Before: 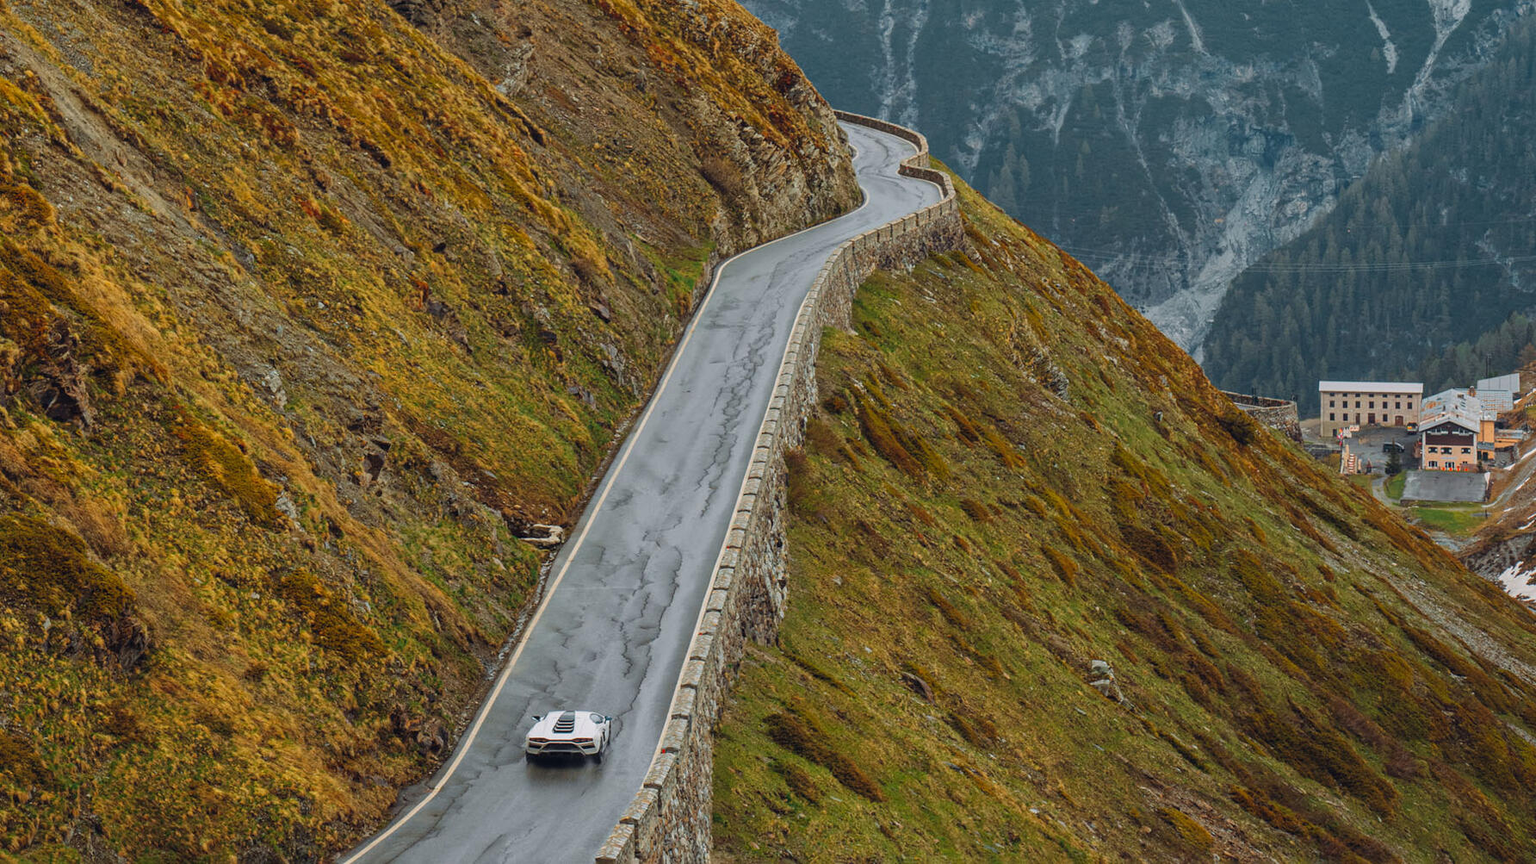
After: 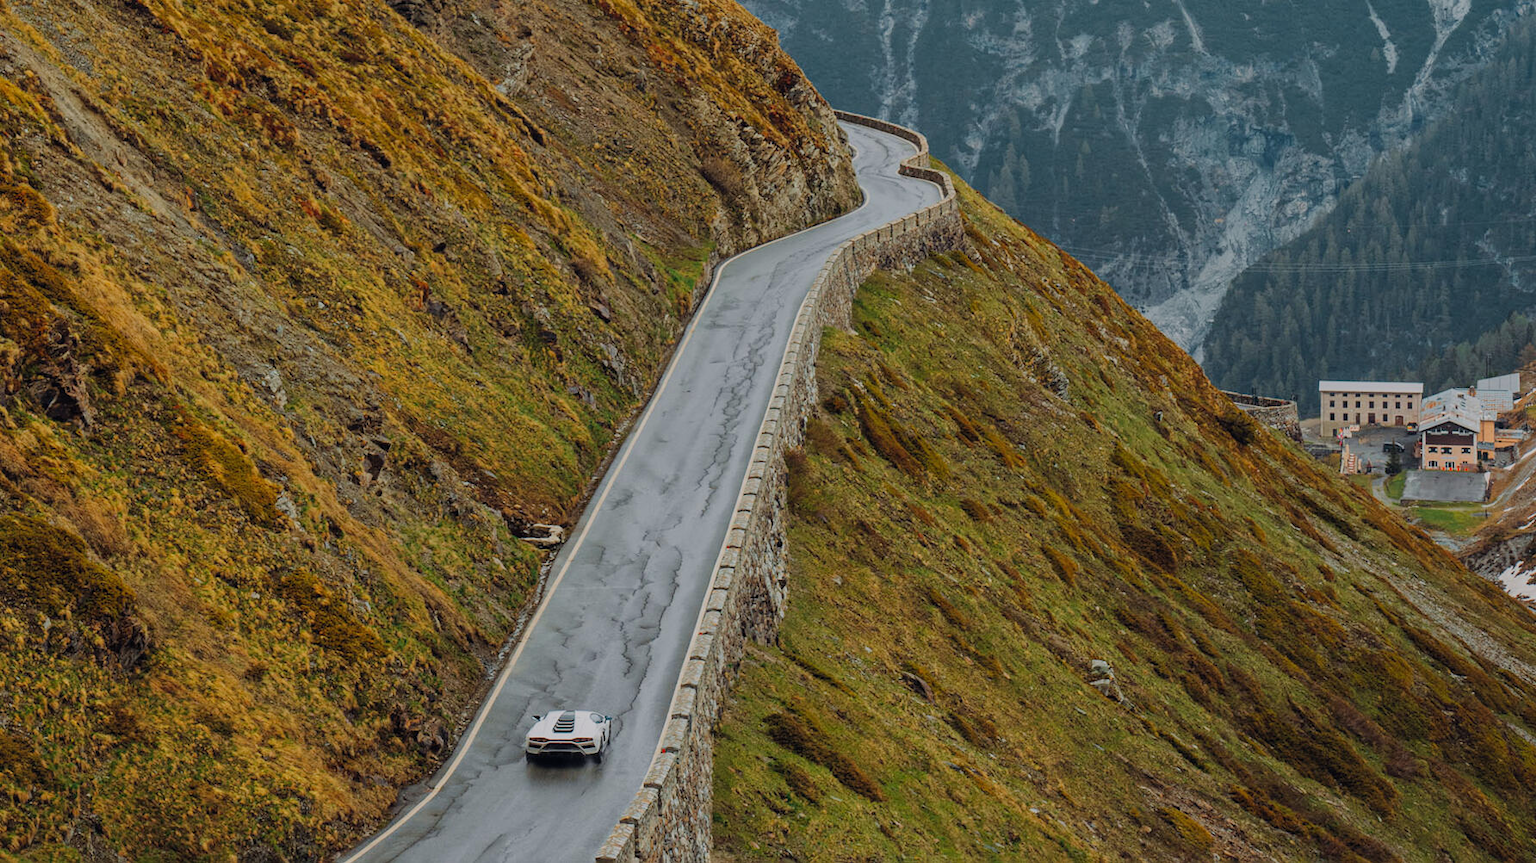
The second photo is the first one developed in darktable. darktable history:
filmic rgb: black relative exposure -7.65 EV, white relative exposure 4.56 EV, hardness 3.61, contrast in shadows safe
